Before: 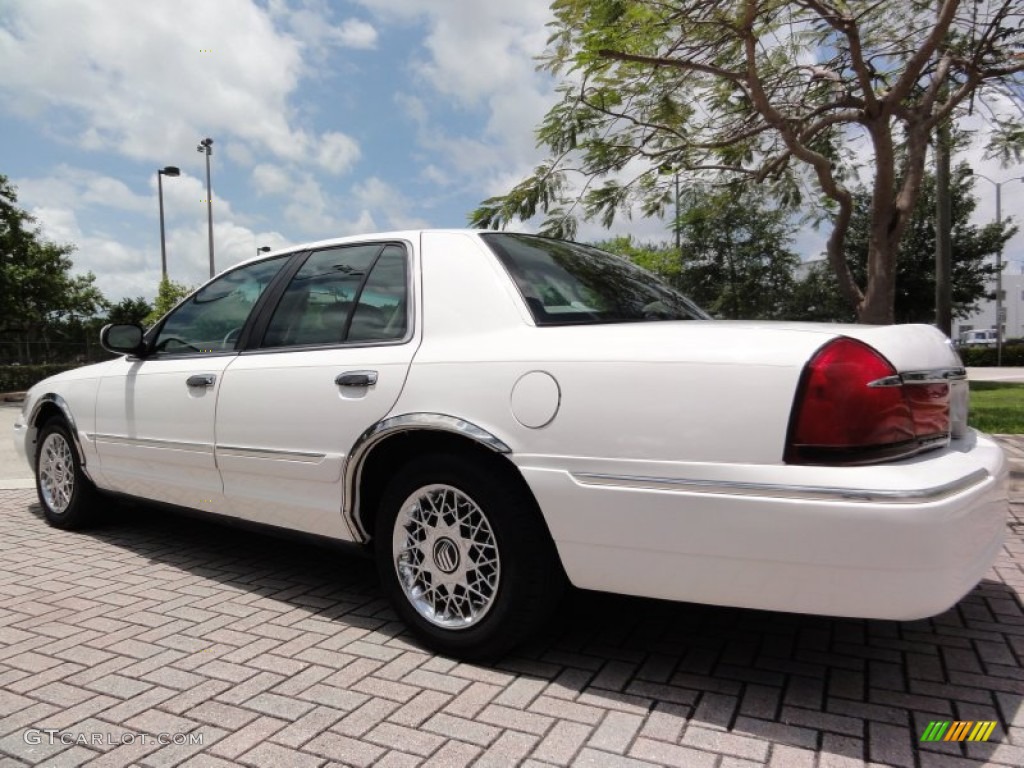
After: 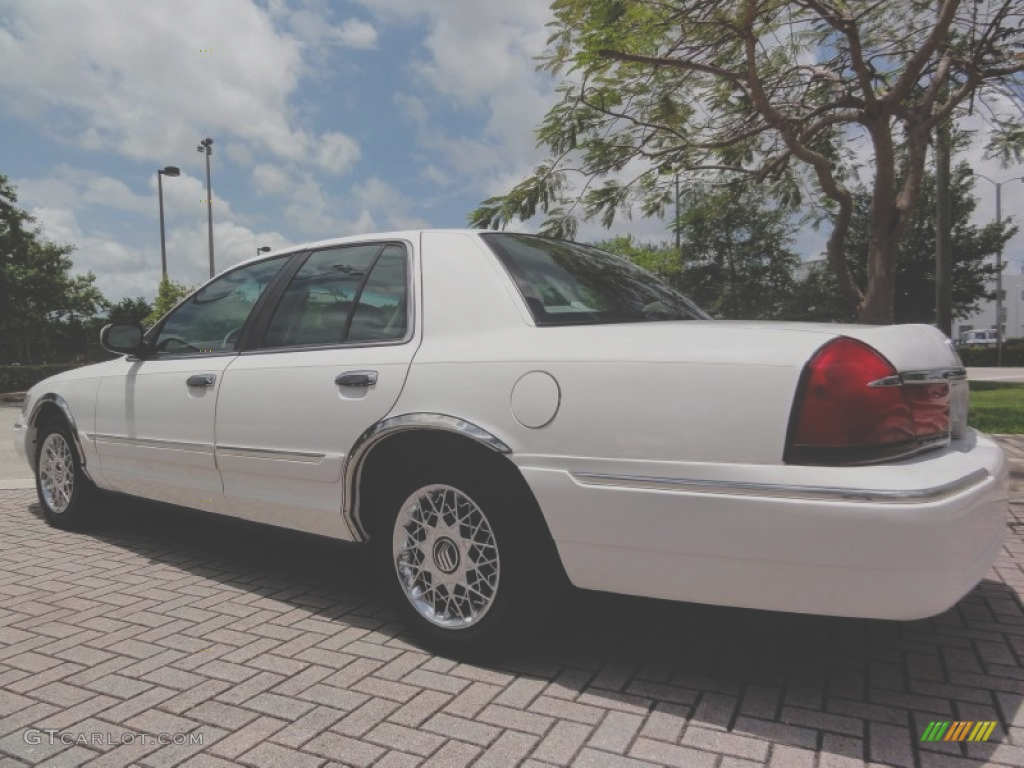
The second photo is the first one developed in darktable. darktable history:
local contrast: highlights 45%, shadows 4%, detail 99%
exposure: black level correction -0.034, exposure -0.497 EV, compensate highlight preservation false
